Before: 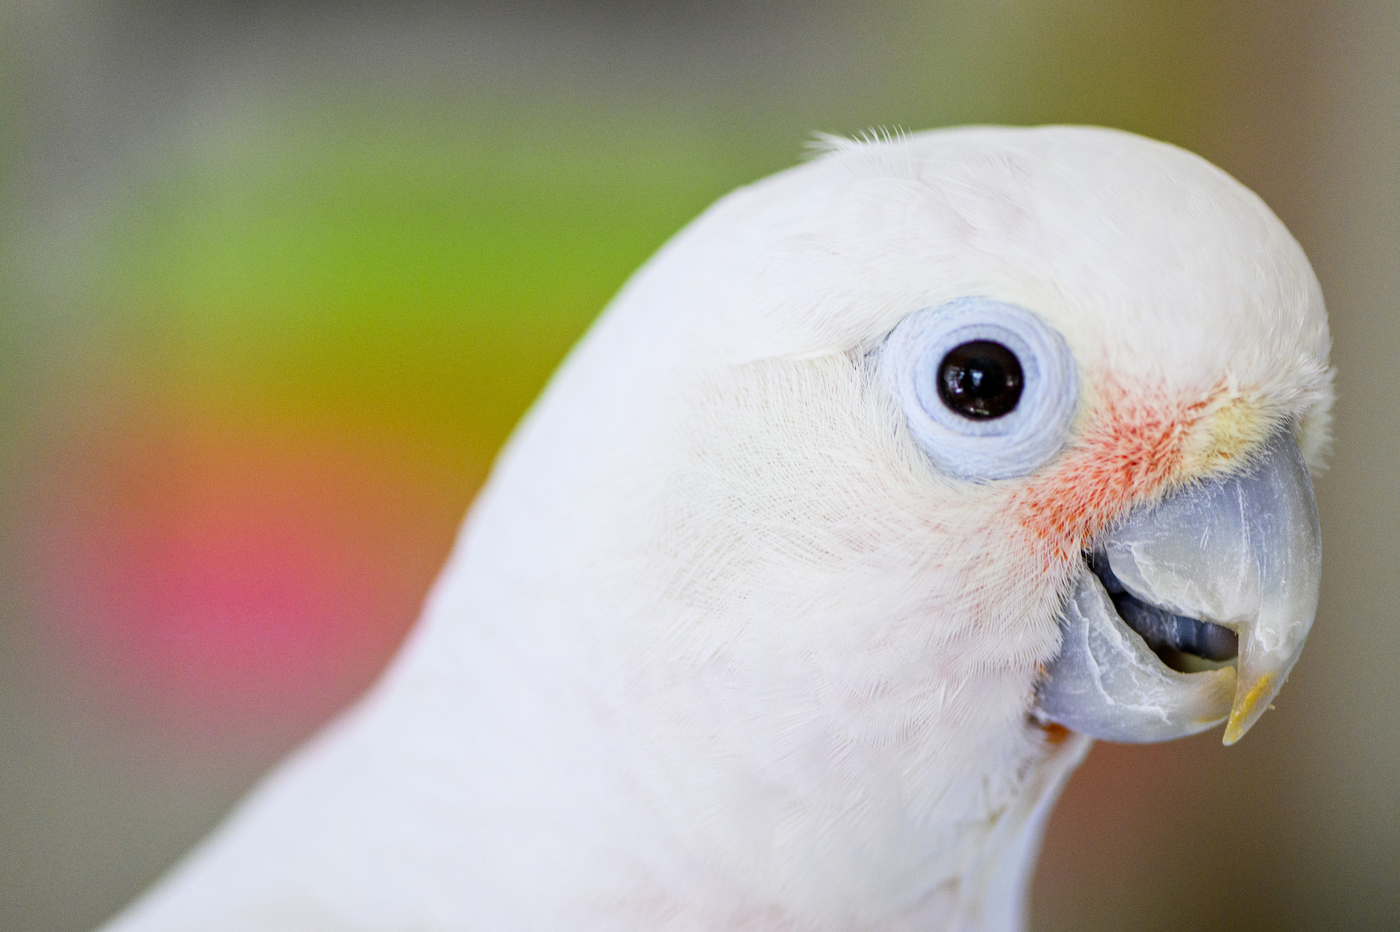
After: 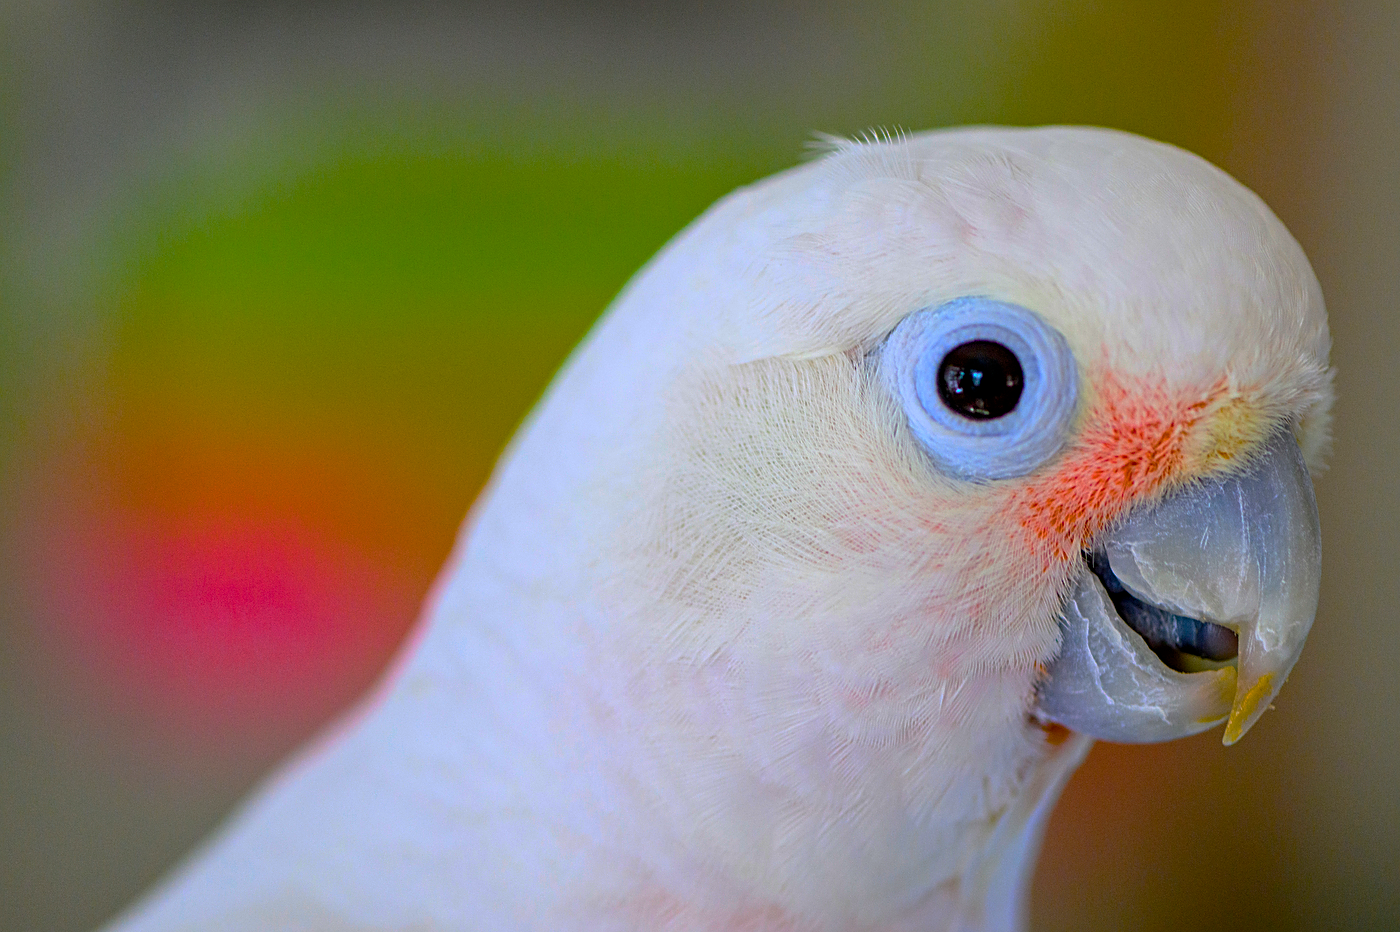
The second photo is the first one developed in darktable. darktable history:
color balance rgb: shadows lift › chroma 0.887%, shadows lift › hue 110.64°, linear chroma grading › global chroma 15.338%, perceptual saturation grading › global saturation 30.49%, global vibrance 20%
base curve: curves: ch0 [(0, 0) (0.841, 0.609) (1, 1)], preserve colors none
sharpen: on, module defaults
